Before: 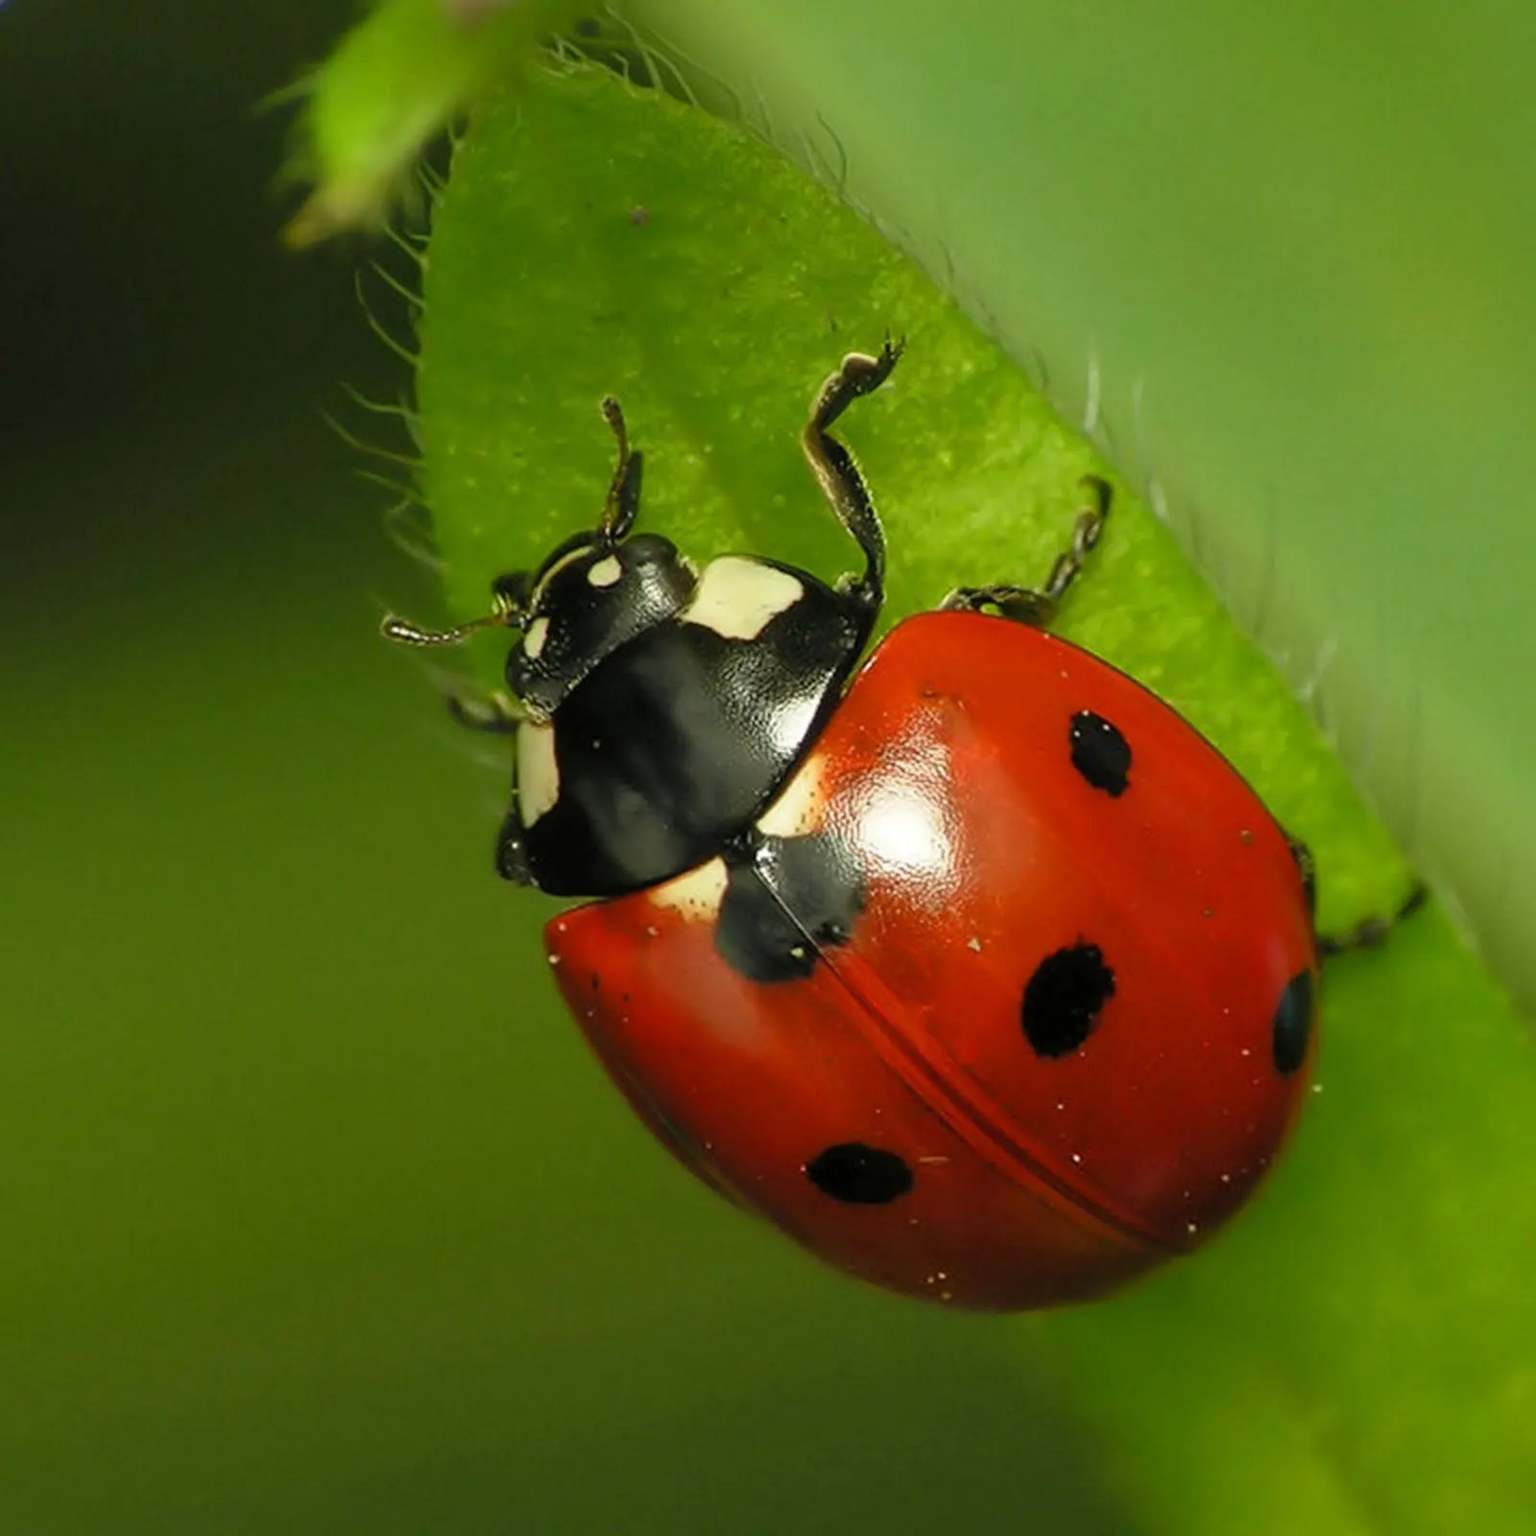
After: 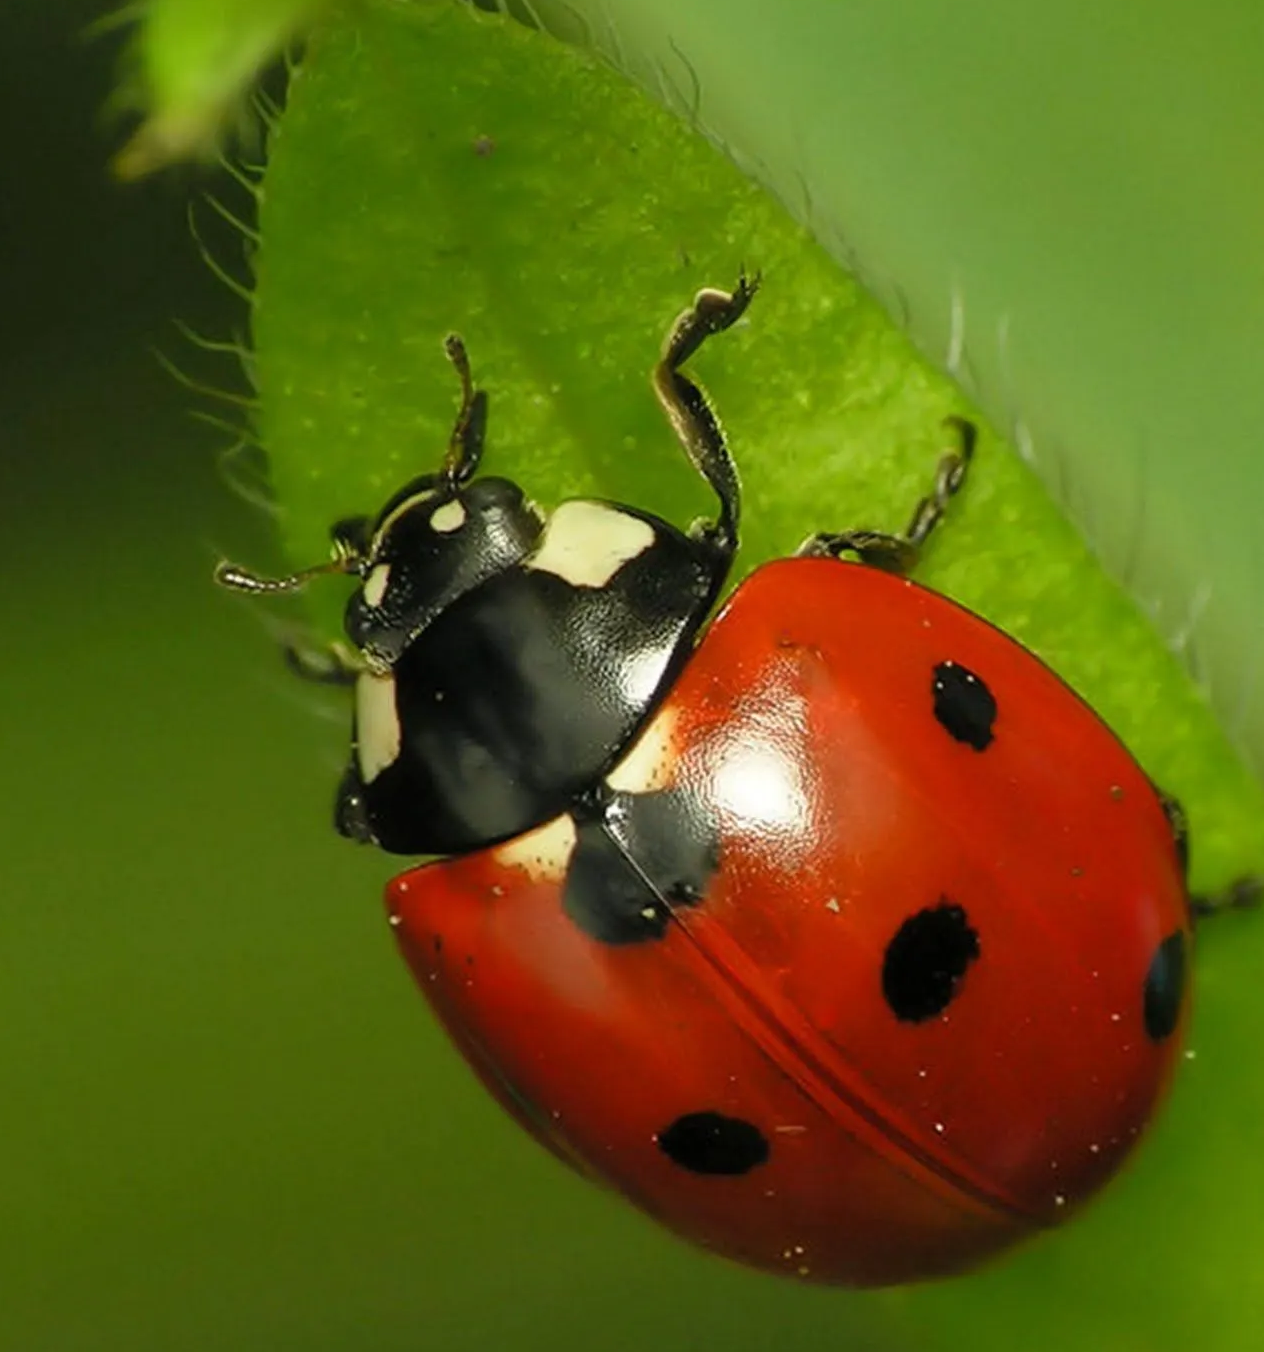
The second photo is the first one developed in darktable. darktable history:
crop: left 11.394%, top 4.991%, right 9.589%, bottom 10.489%
